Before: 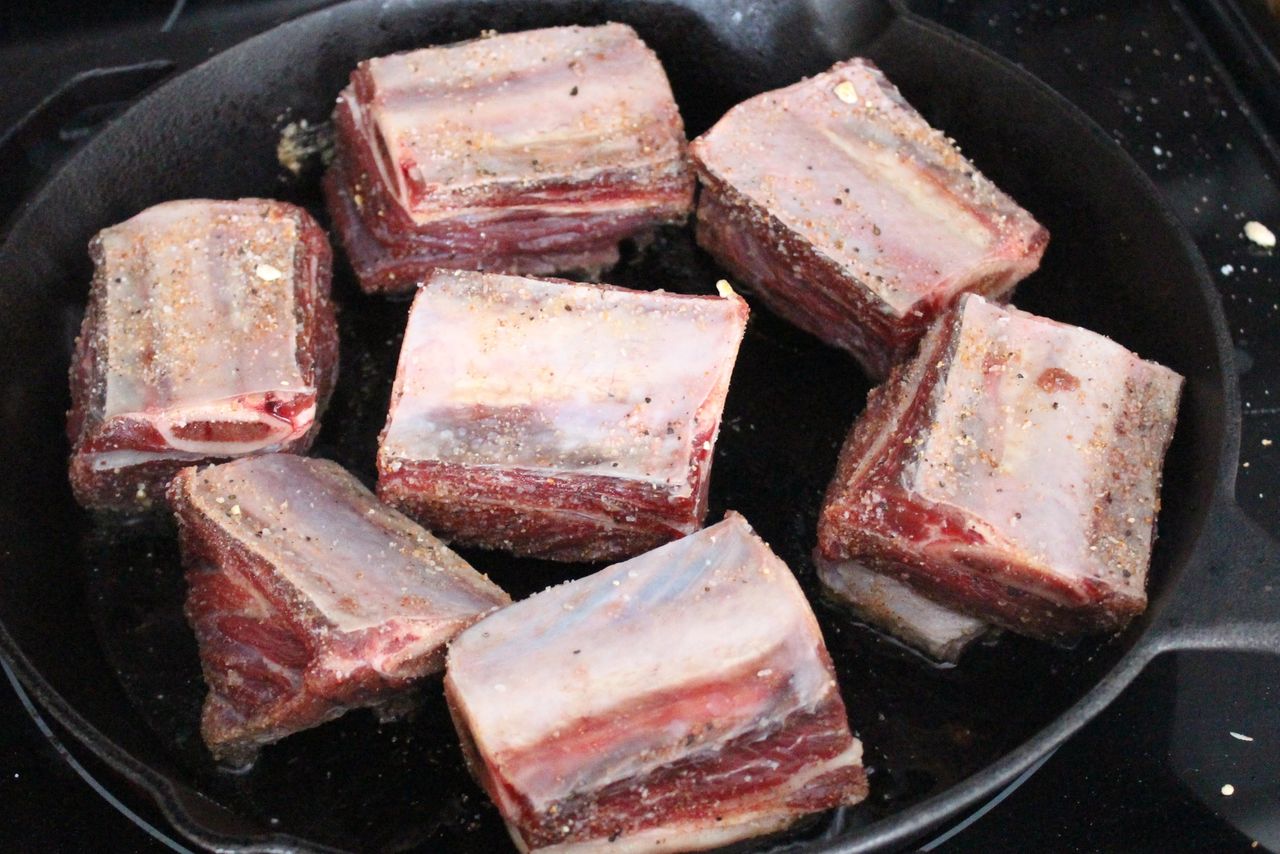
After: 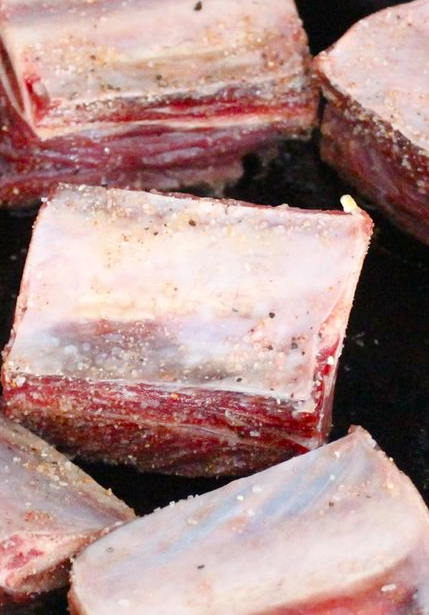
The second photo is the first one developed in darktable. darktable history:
crop and rotate: left 29.4%, top 10.163%, right 37.068%, bottom 17.778%
color balance rgb: shadows lift › luminance 0.902%, shadows lift › chroma 0.513%, shadows lift › hue 20.4°, perceptual saturation grading › global saturation 20%, perceptual saturation grading › highlights -25.434%, perceptual saturation grading › shadows 25.11%
